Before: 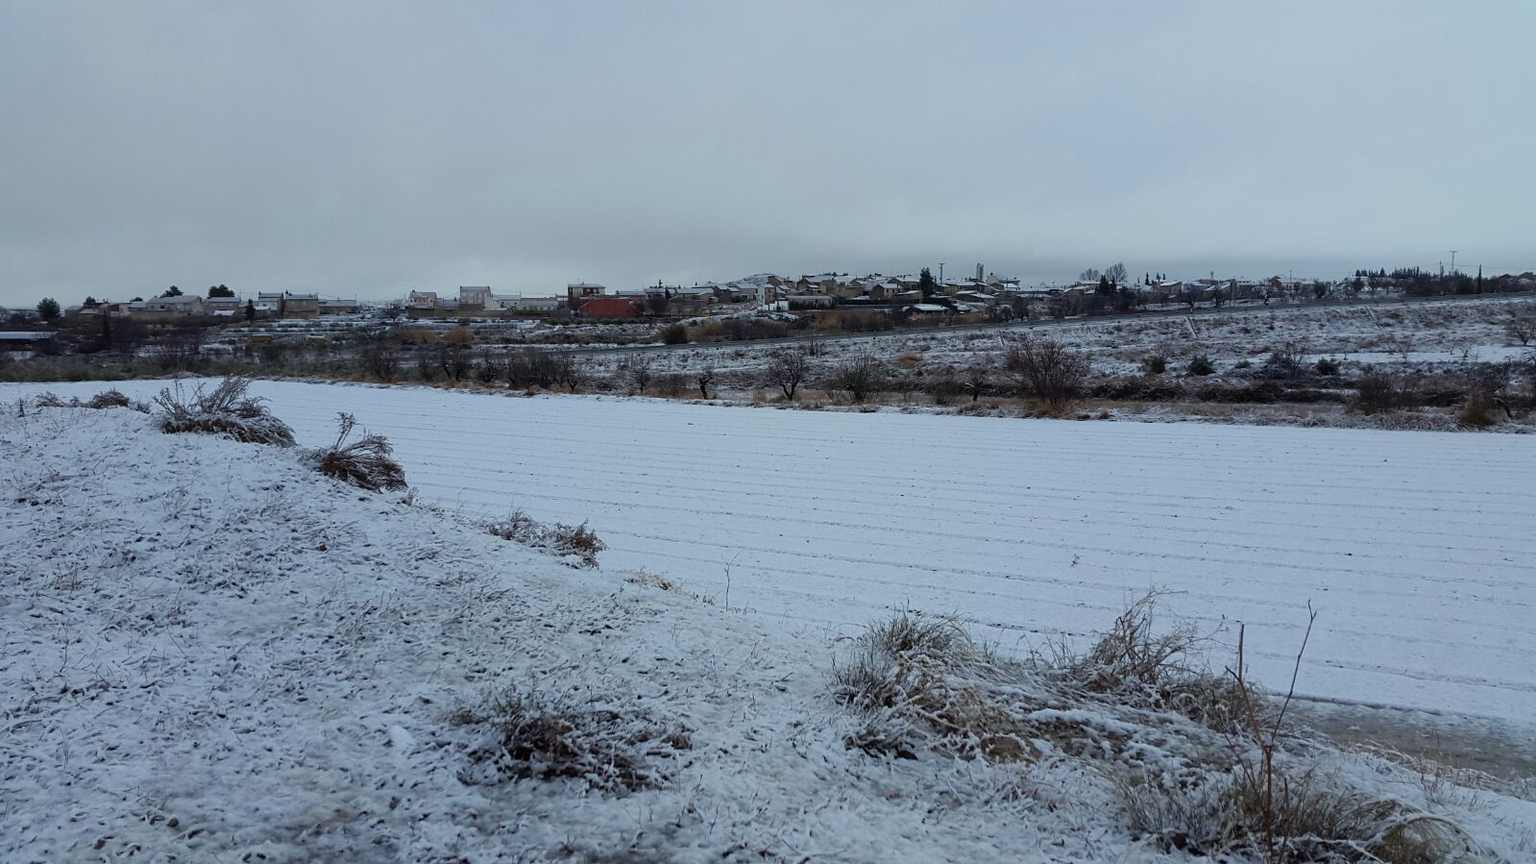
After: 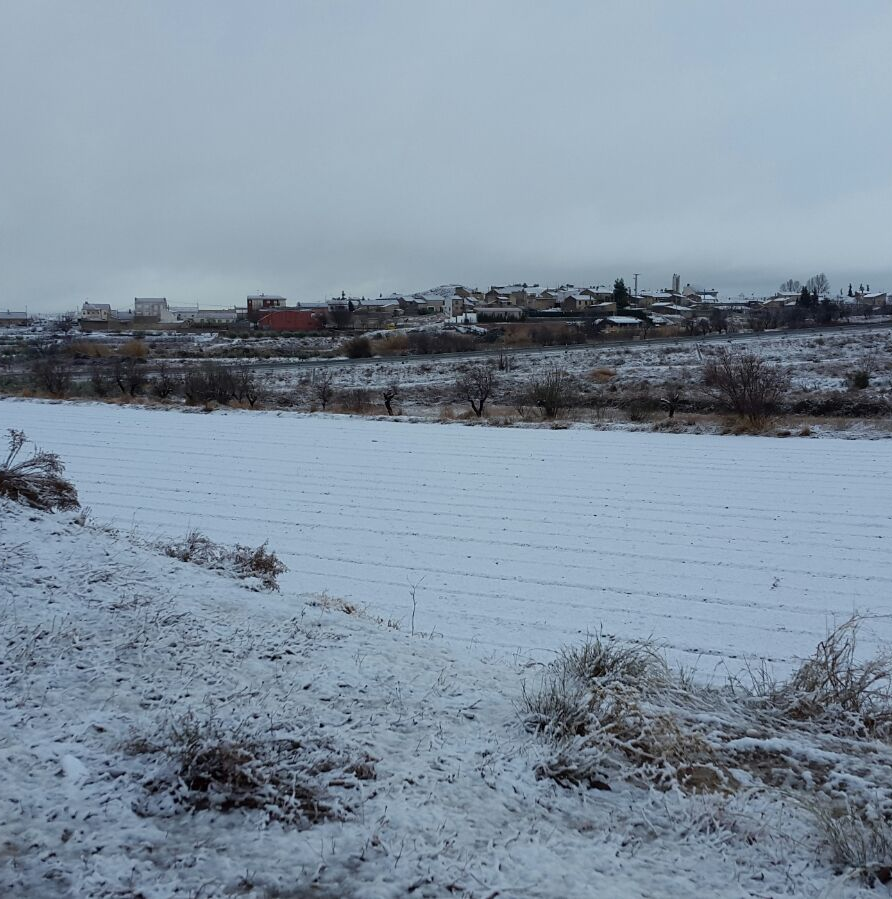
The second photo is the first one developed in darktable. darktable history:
crop: left 21.525%, right 22.688%
